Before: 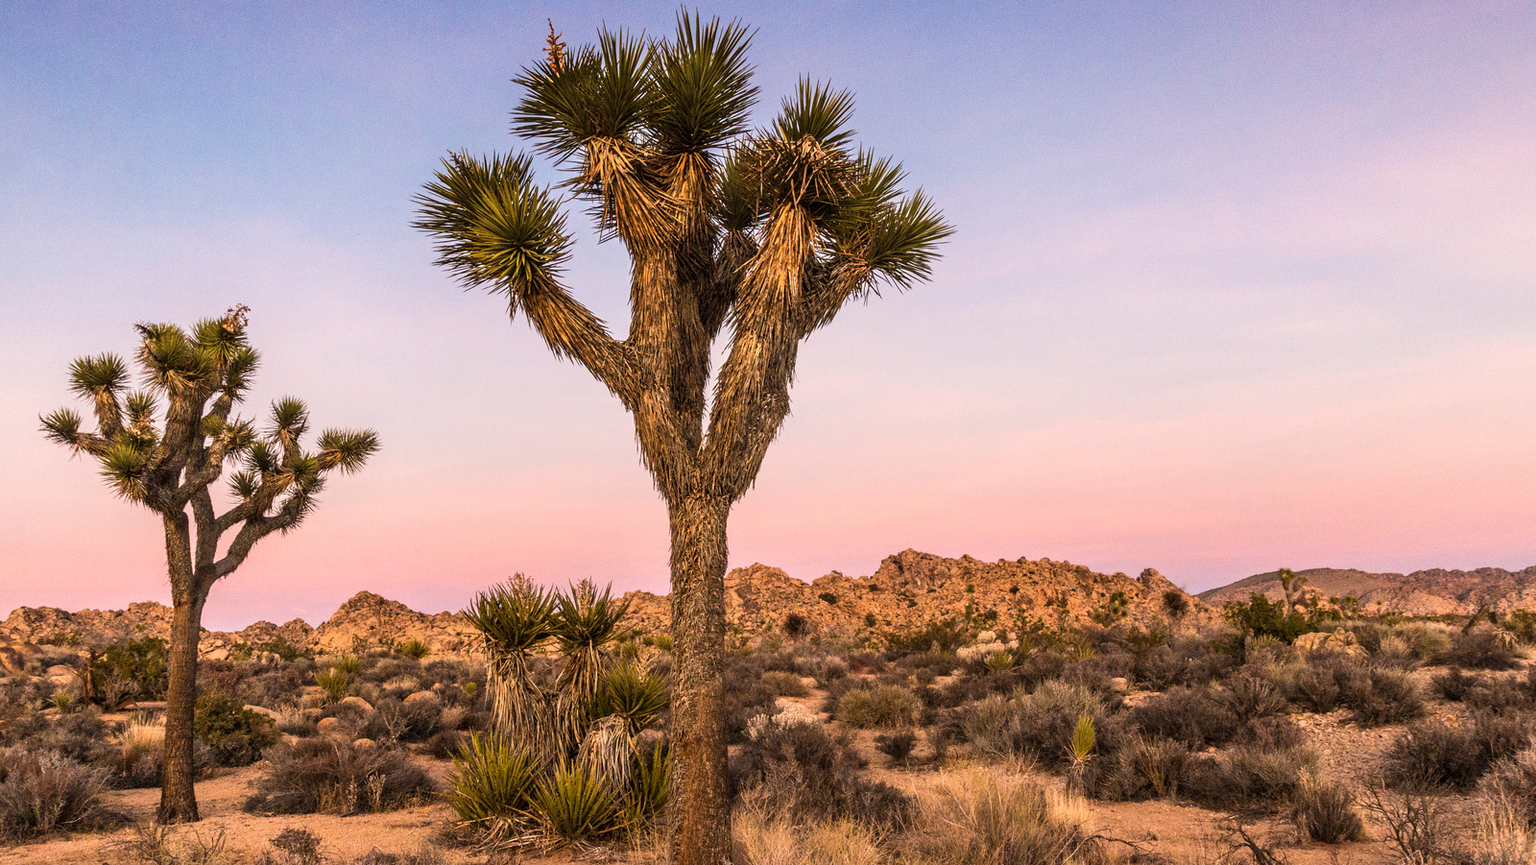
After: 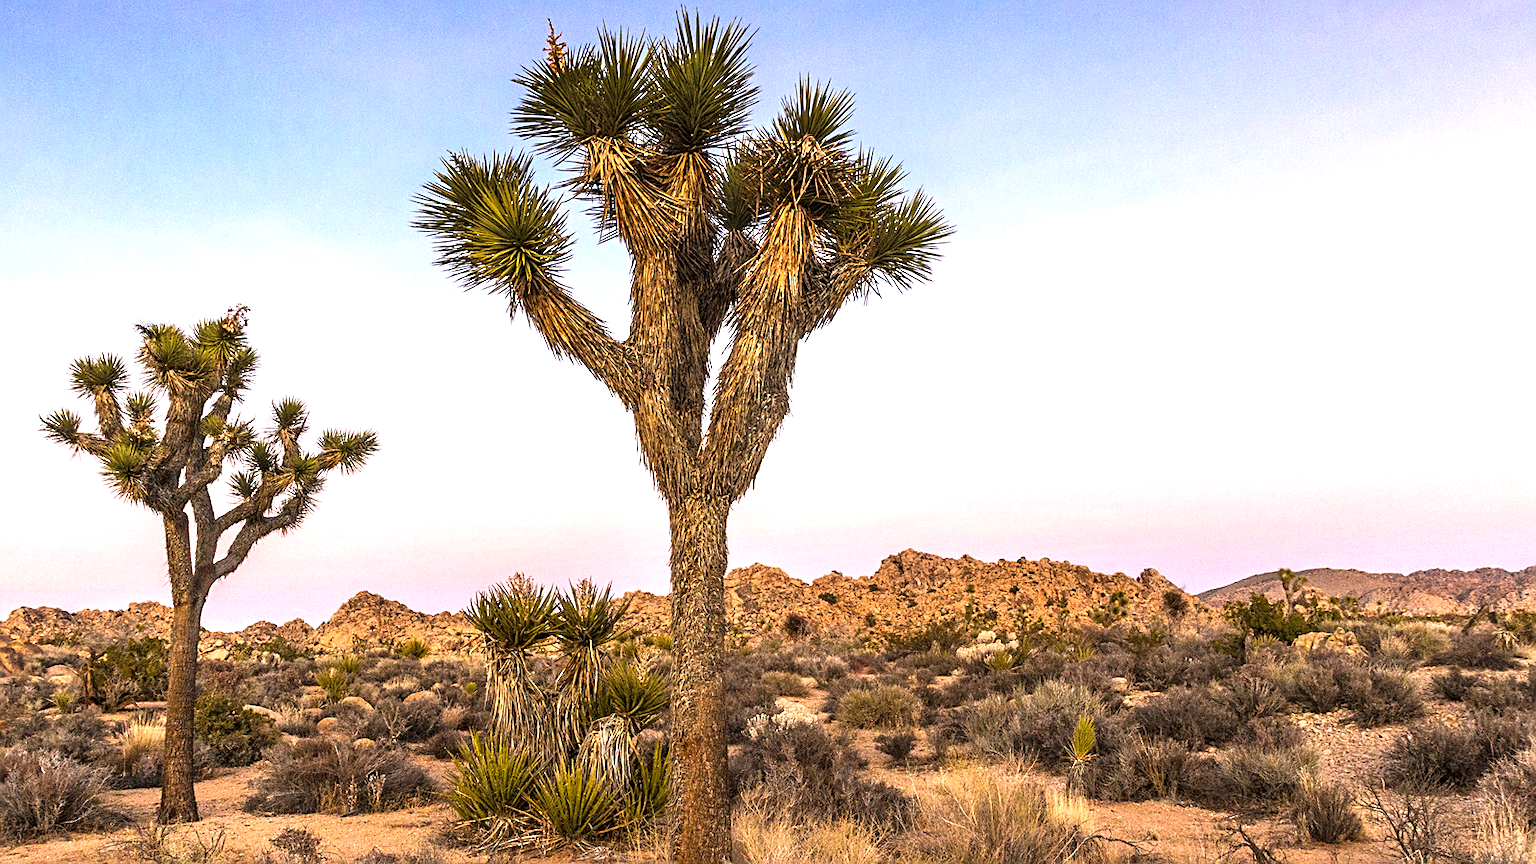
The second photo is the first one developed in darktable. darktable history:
color zones: curves: ch0 [(0, 0.444) (0.143, 0.442) (0.286, 0.441) (0.429, 0.441) (0.571, 0.441) (0.714, 0.441) (0.857, 0.442) (1, 0.444)]
sharpen: on, module defaults
white balance: red 0.925, blue 1.046
exposure: black level correction 0, exposure 1 EV, compensate exposure bias true, compensate highlight preservation false
